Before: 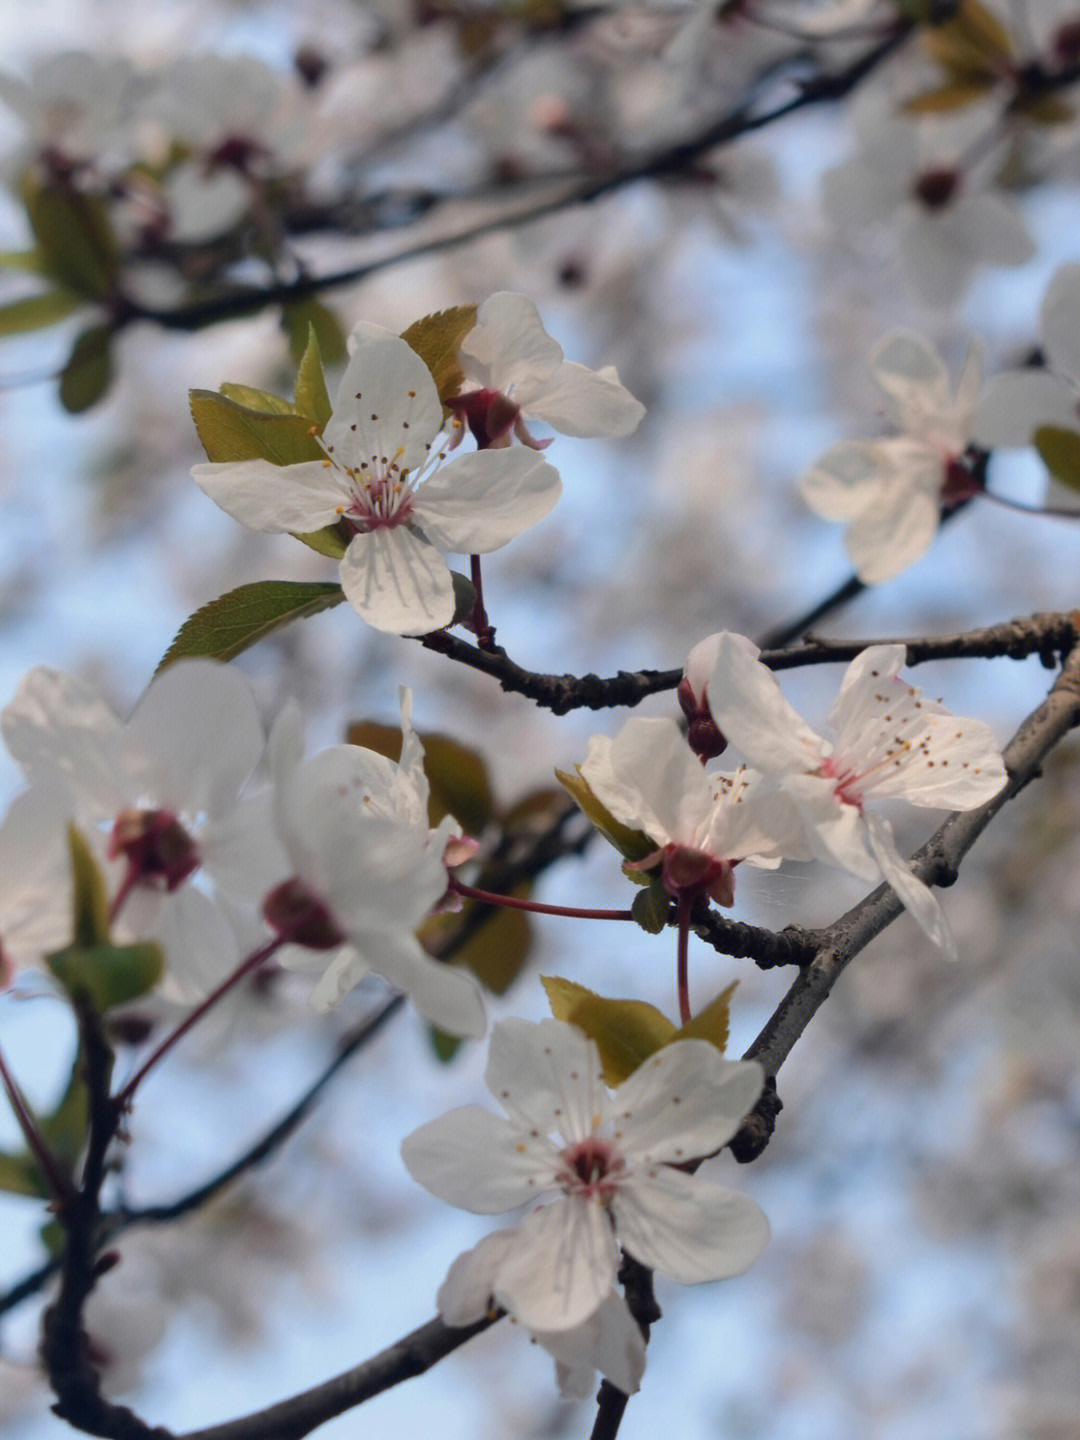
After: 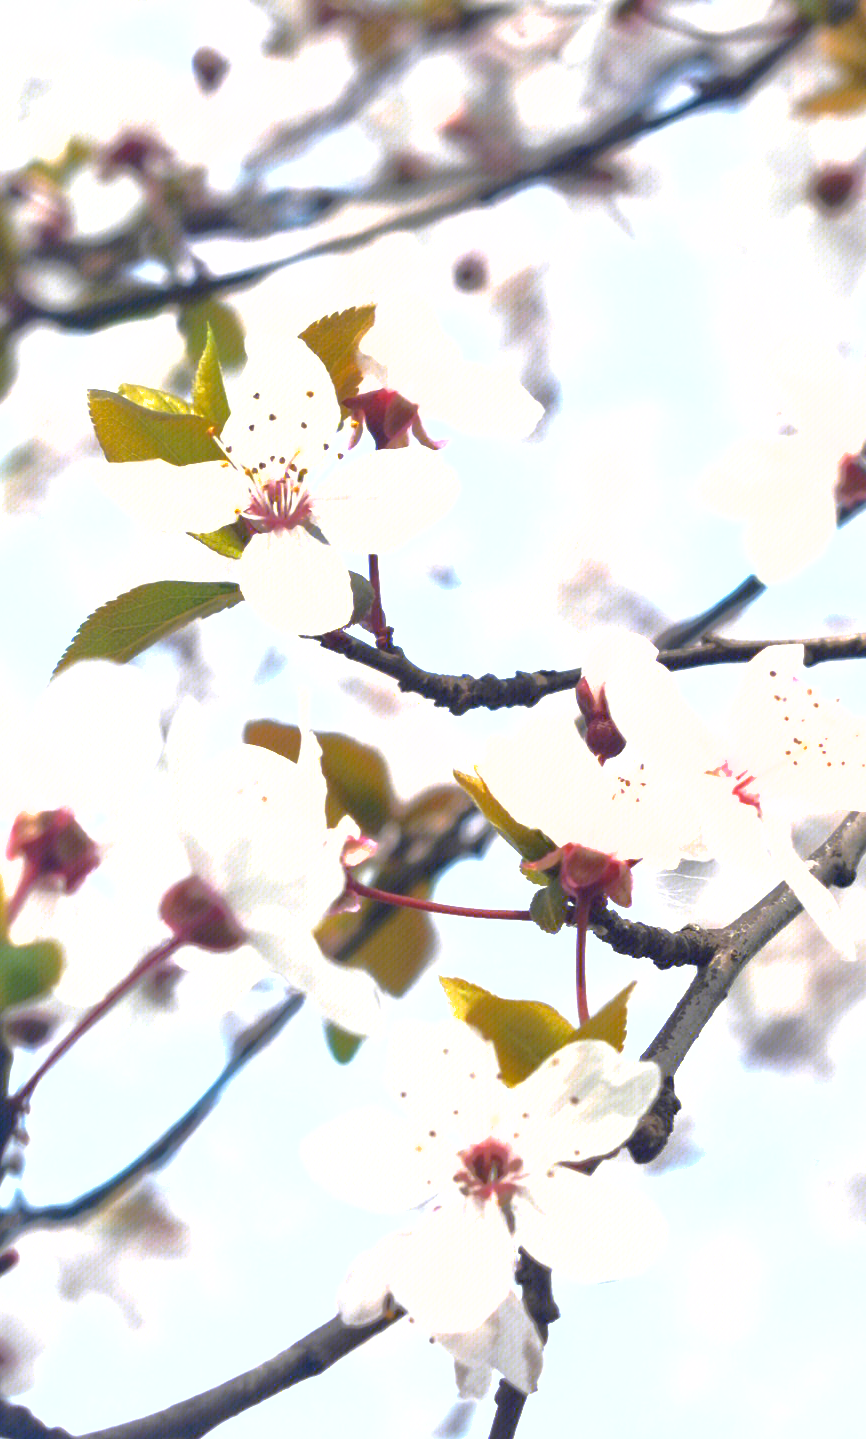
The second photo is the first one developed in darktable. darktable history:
exposure: exposure 2.021 EV, compensate highlight preservation false
shadows and highlights: on, module defaults
crop and rotate: left 9.512%, right 10.222%
